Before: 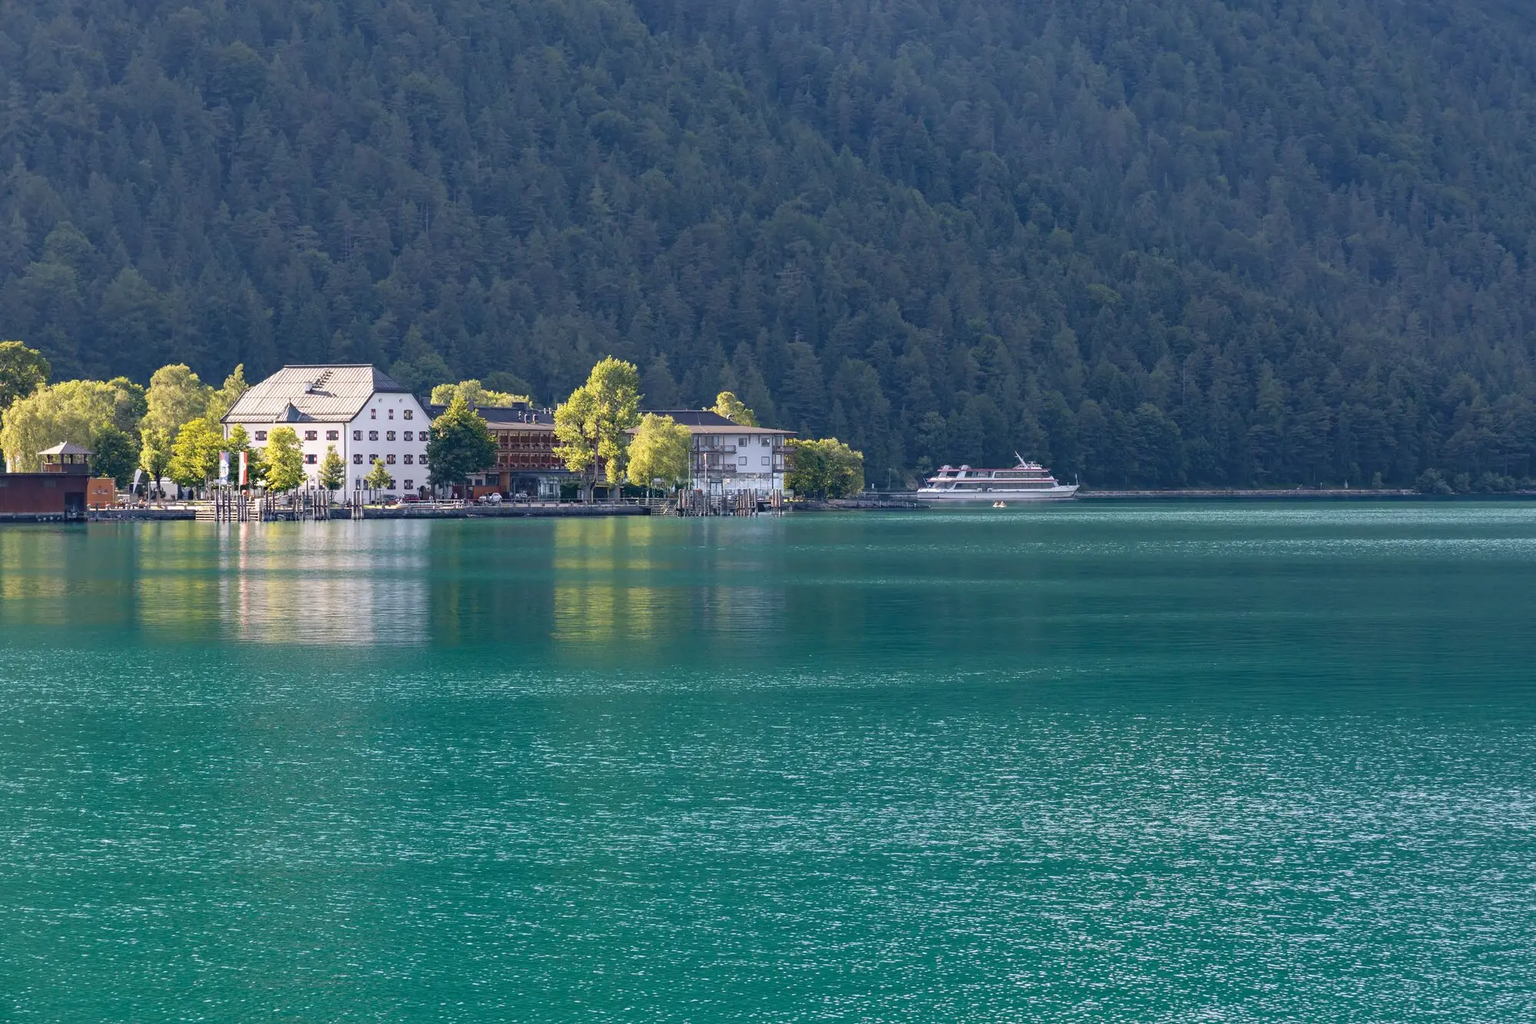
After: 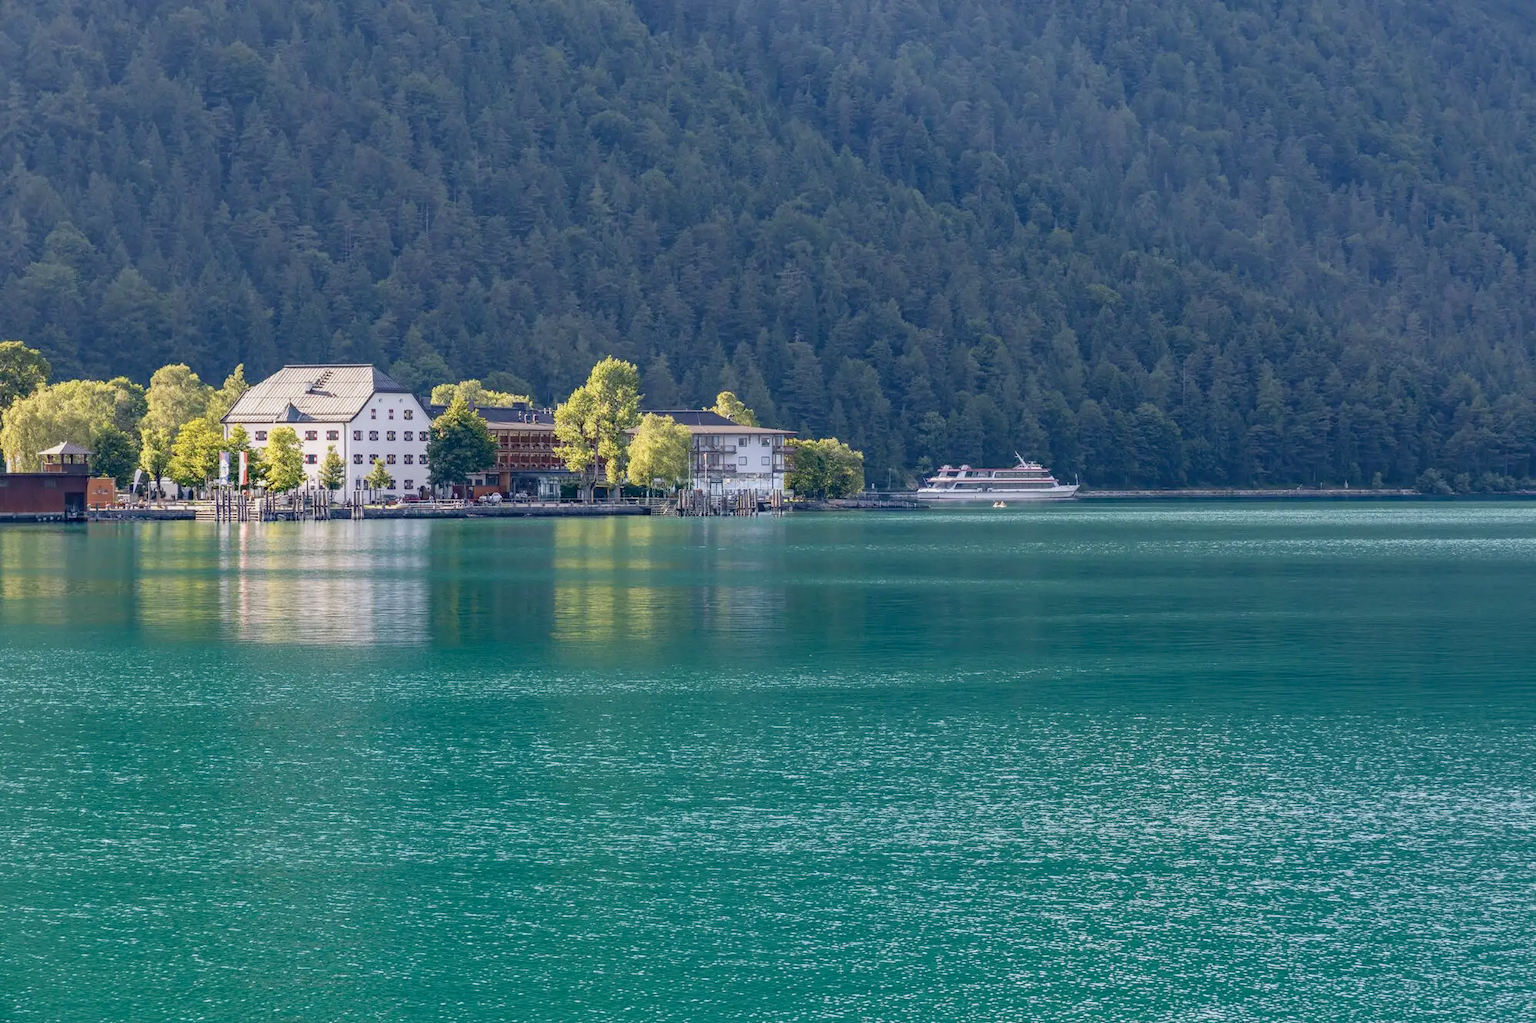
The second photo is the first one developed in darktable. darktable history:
color balance rgb: contrast -30%
local contrast: detail 160%
